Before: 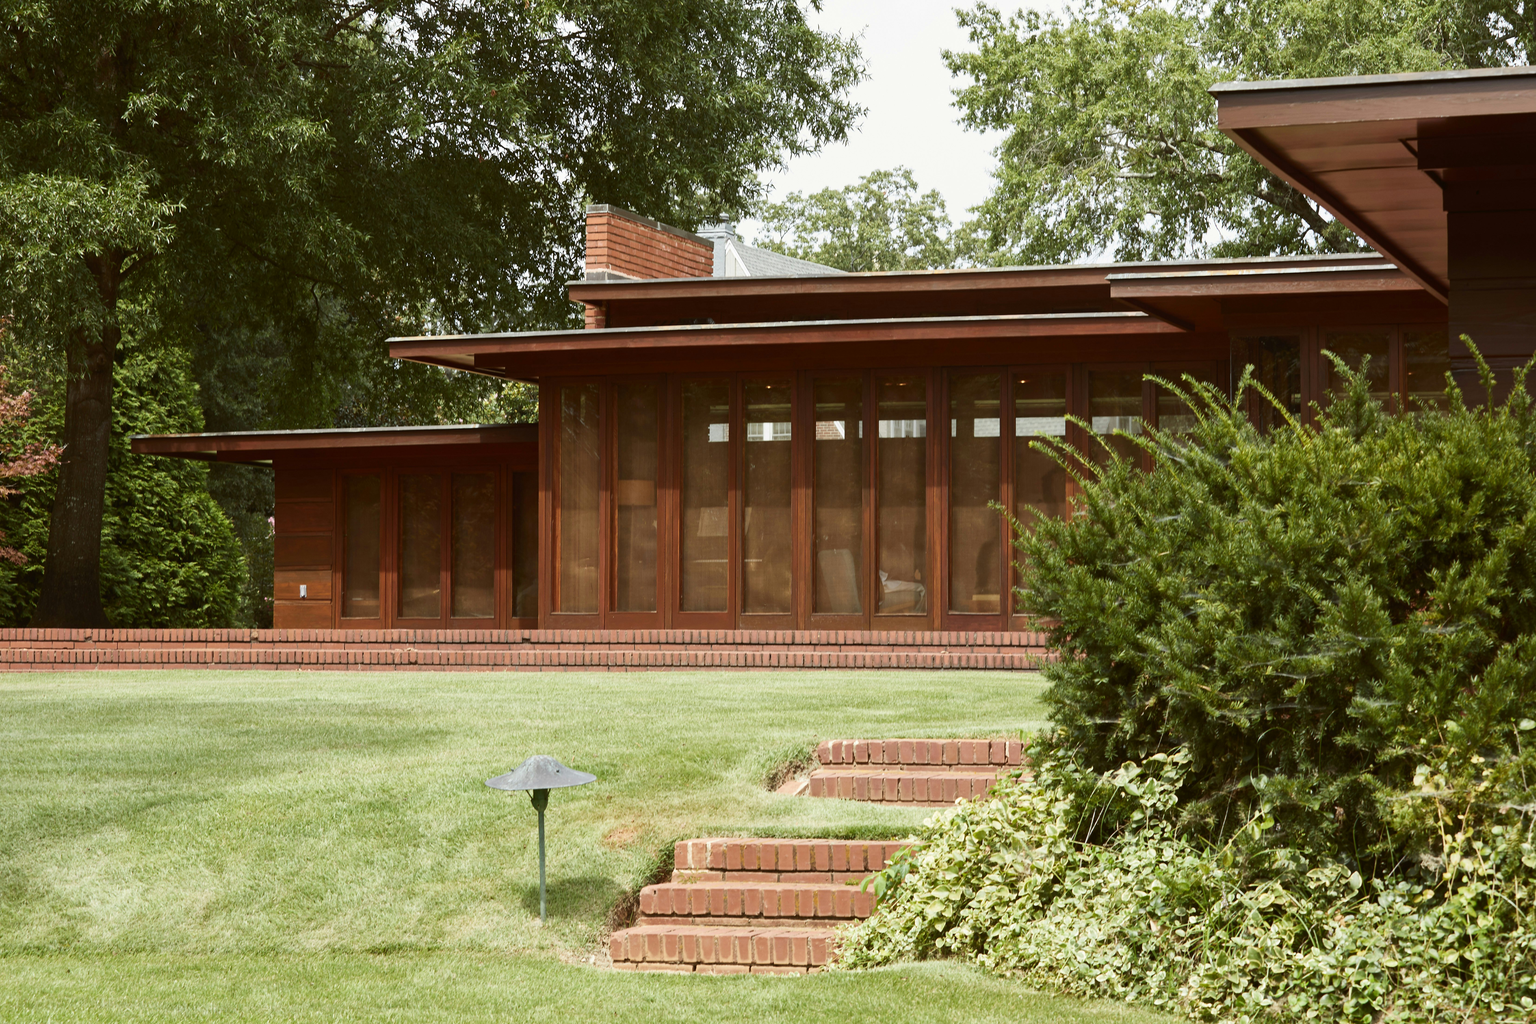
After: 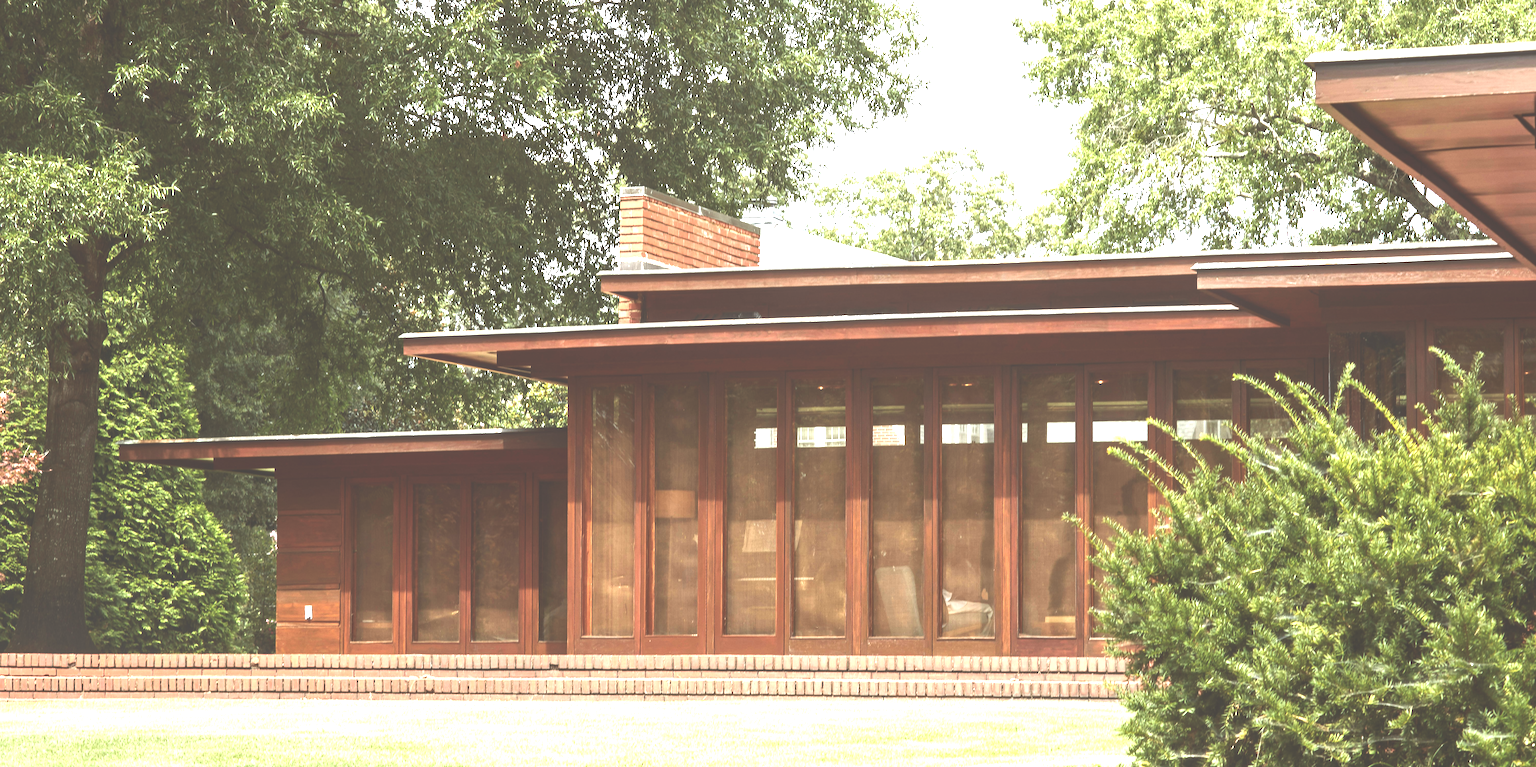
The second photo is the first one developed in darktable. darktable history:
exposure: black level correction -0.023, exposure 1.393 EV, compensate highlight preservation false
levels: levels [0, 0.492, 0.984]
local contrast: on, module defaults
crop: left 1.514%, top 3.44%, right 7.623%, bottom 28.454%
